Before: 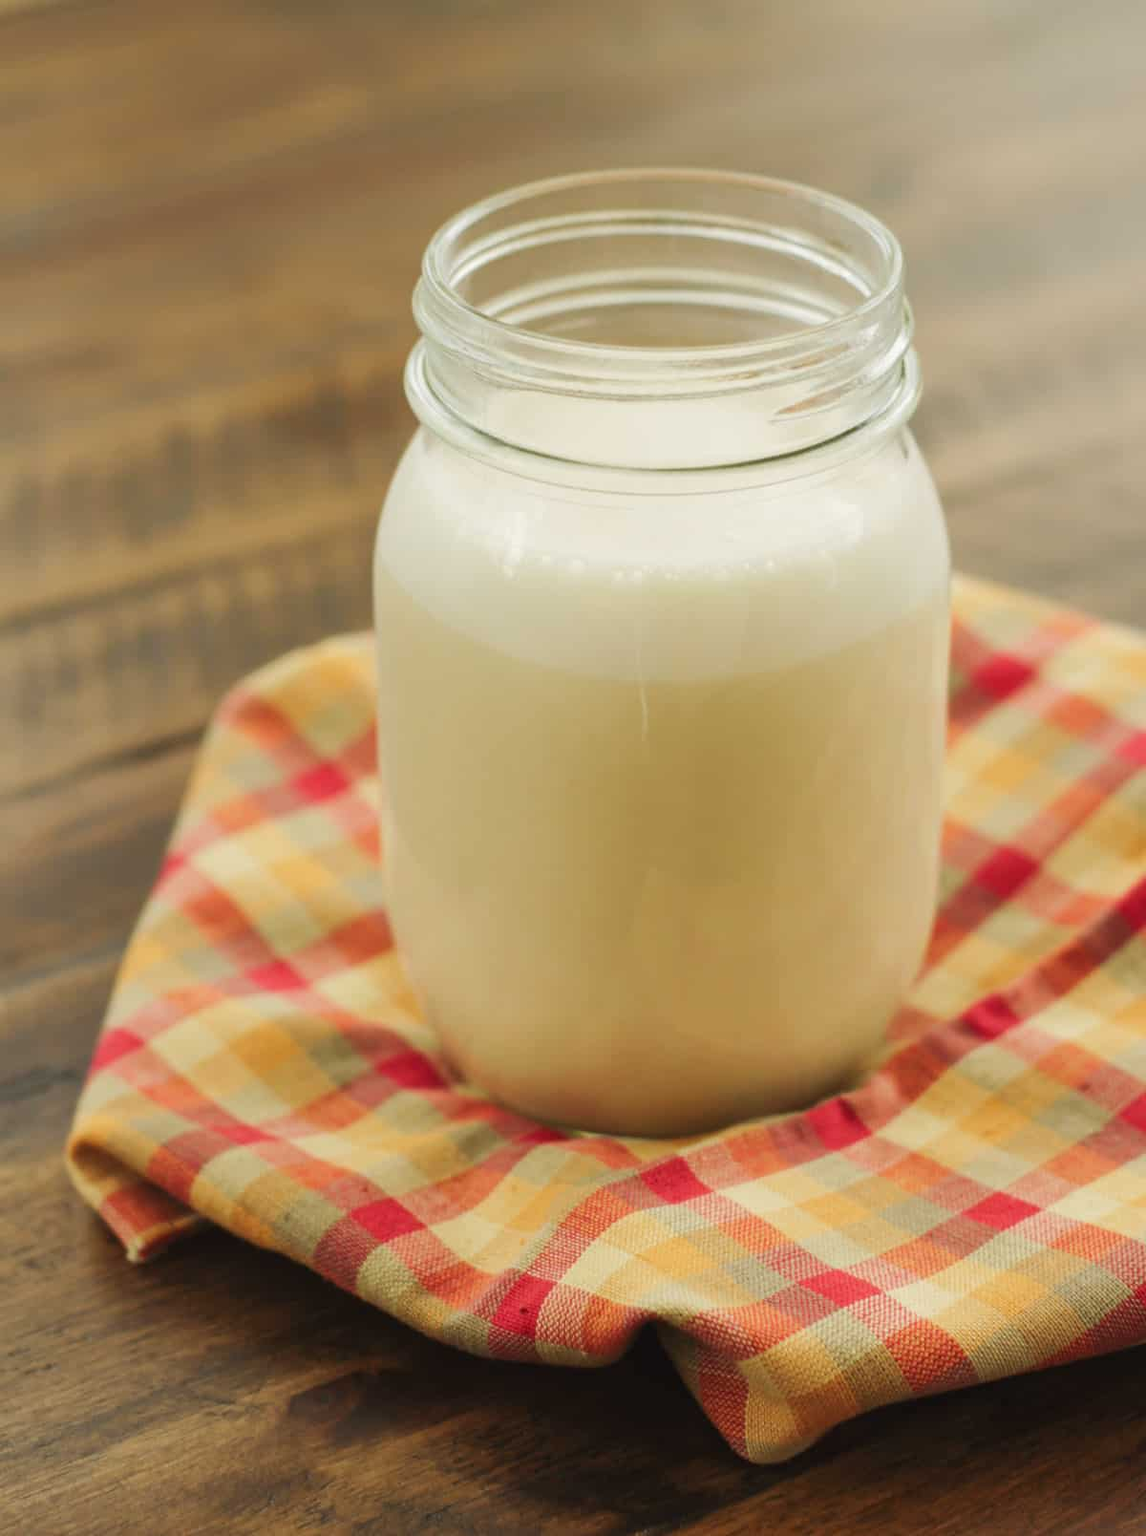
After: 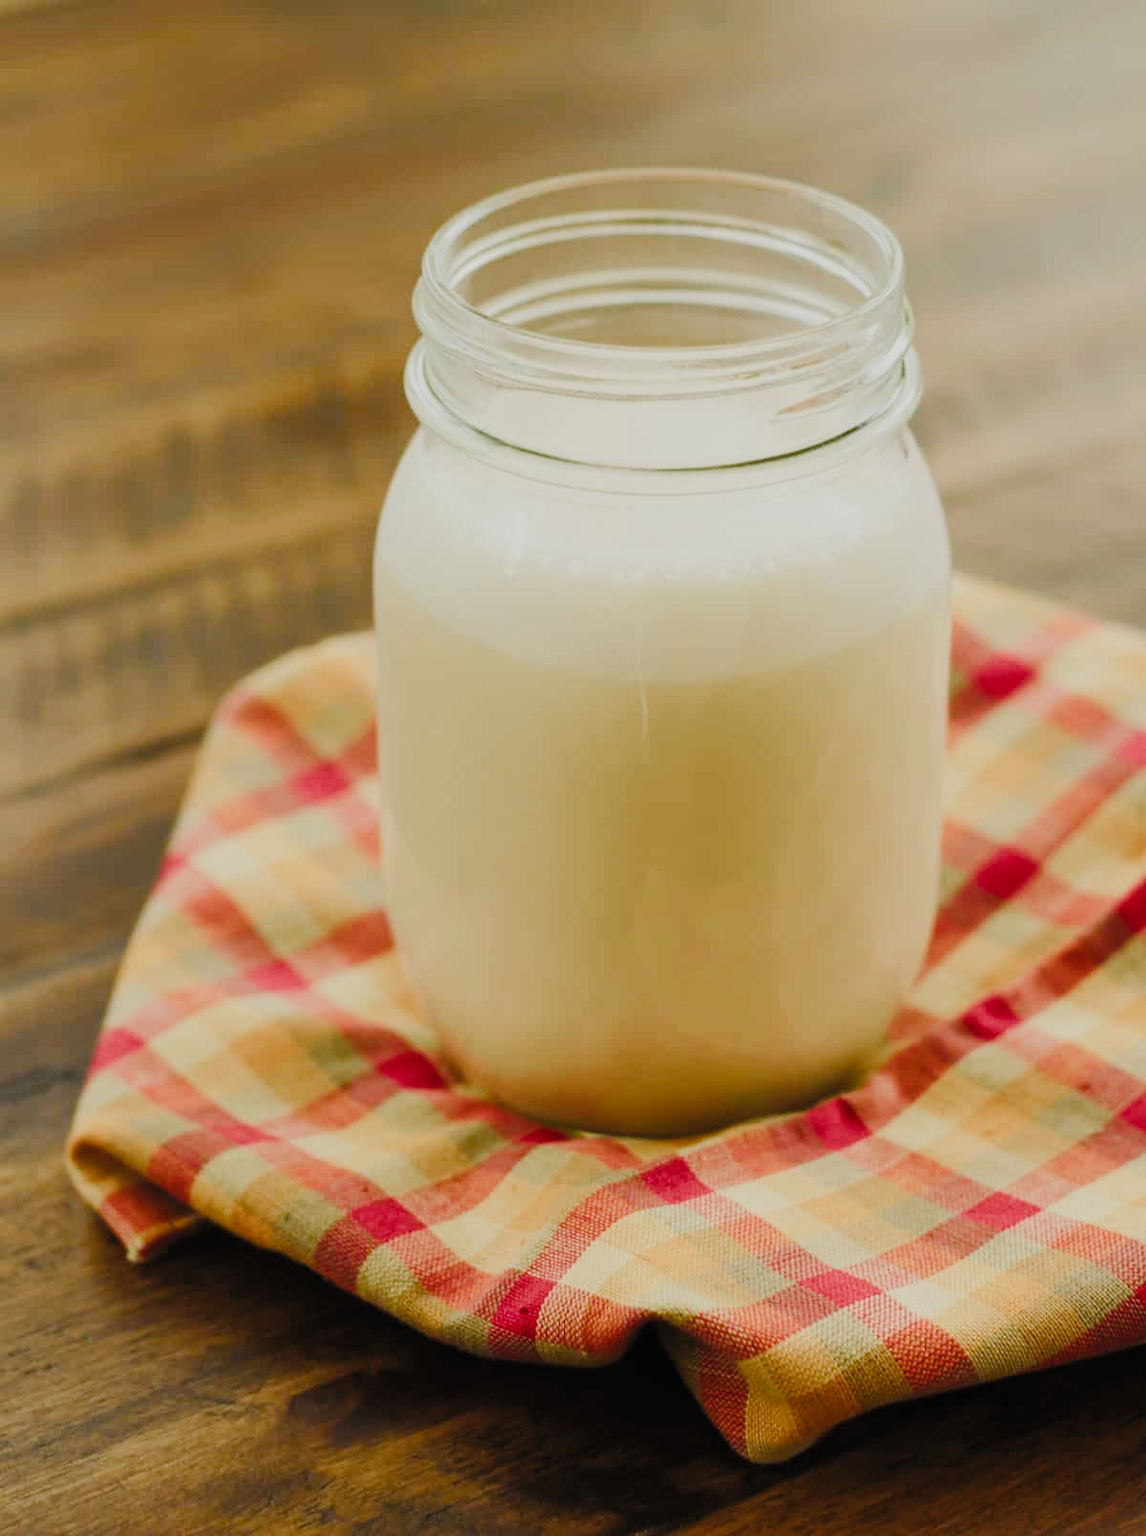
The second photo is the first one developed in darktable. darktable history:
tone equalizer: on, module defaults
color balance rgb: perceptual saturation grading › global saturation 0.864%, perceptual saturation grading › highlights -17.979%, perceptual saturation grading › mid-tones 33.211%, perceptual saturation grading › shadows 50.315%, perceptual brilliance grading › global brilliance -17.698%, perceptual brilliance grading › highlights 28.108%, global vibrance 14.851%
filmic rgb: black relative exposure -7.65 EV, white relative exposure 4.56 EV, hardness 3.61, color science v5 (2021), contrast in shadows safe, contrast in highlights safe
